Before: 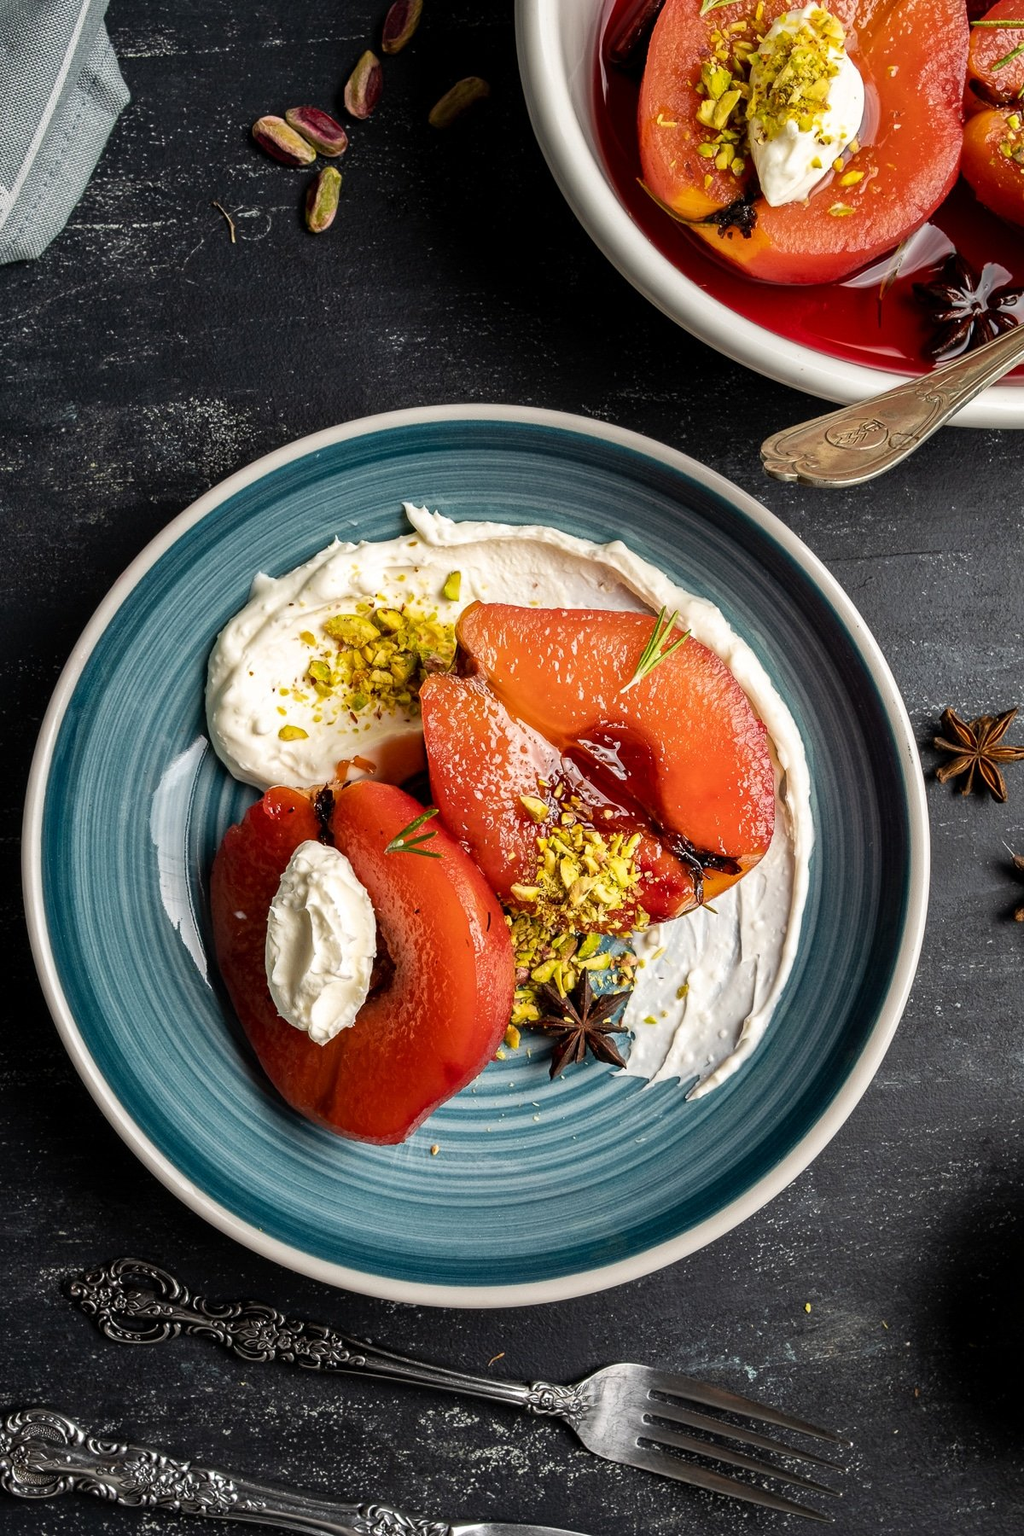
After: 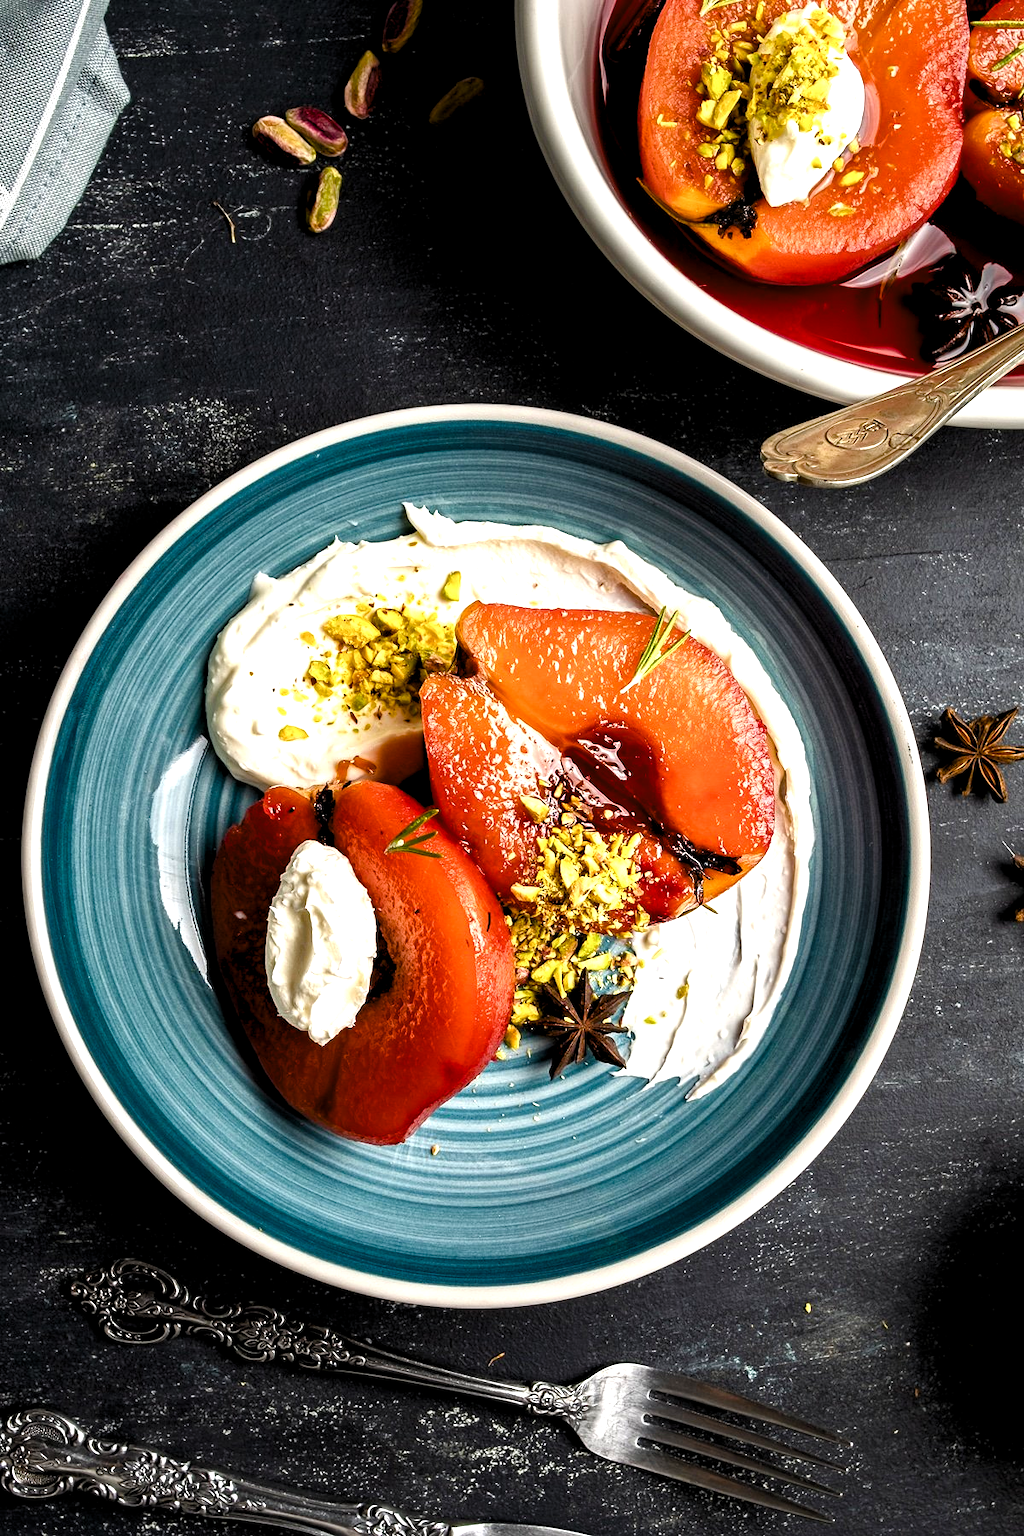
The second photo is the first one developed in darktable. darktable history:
levels: levels [0.052, 0.496, 0.908]
color balance rgb: perceptual saturation grading › global saturation 25%, perceptual saturation grading › highlights -50%, perceptual saturation grading › shadows 30%, perceptual brilliance grading › global brilliance 12%, global vibrance 20%
